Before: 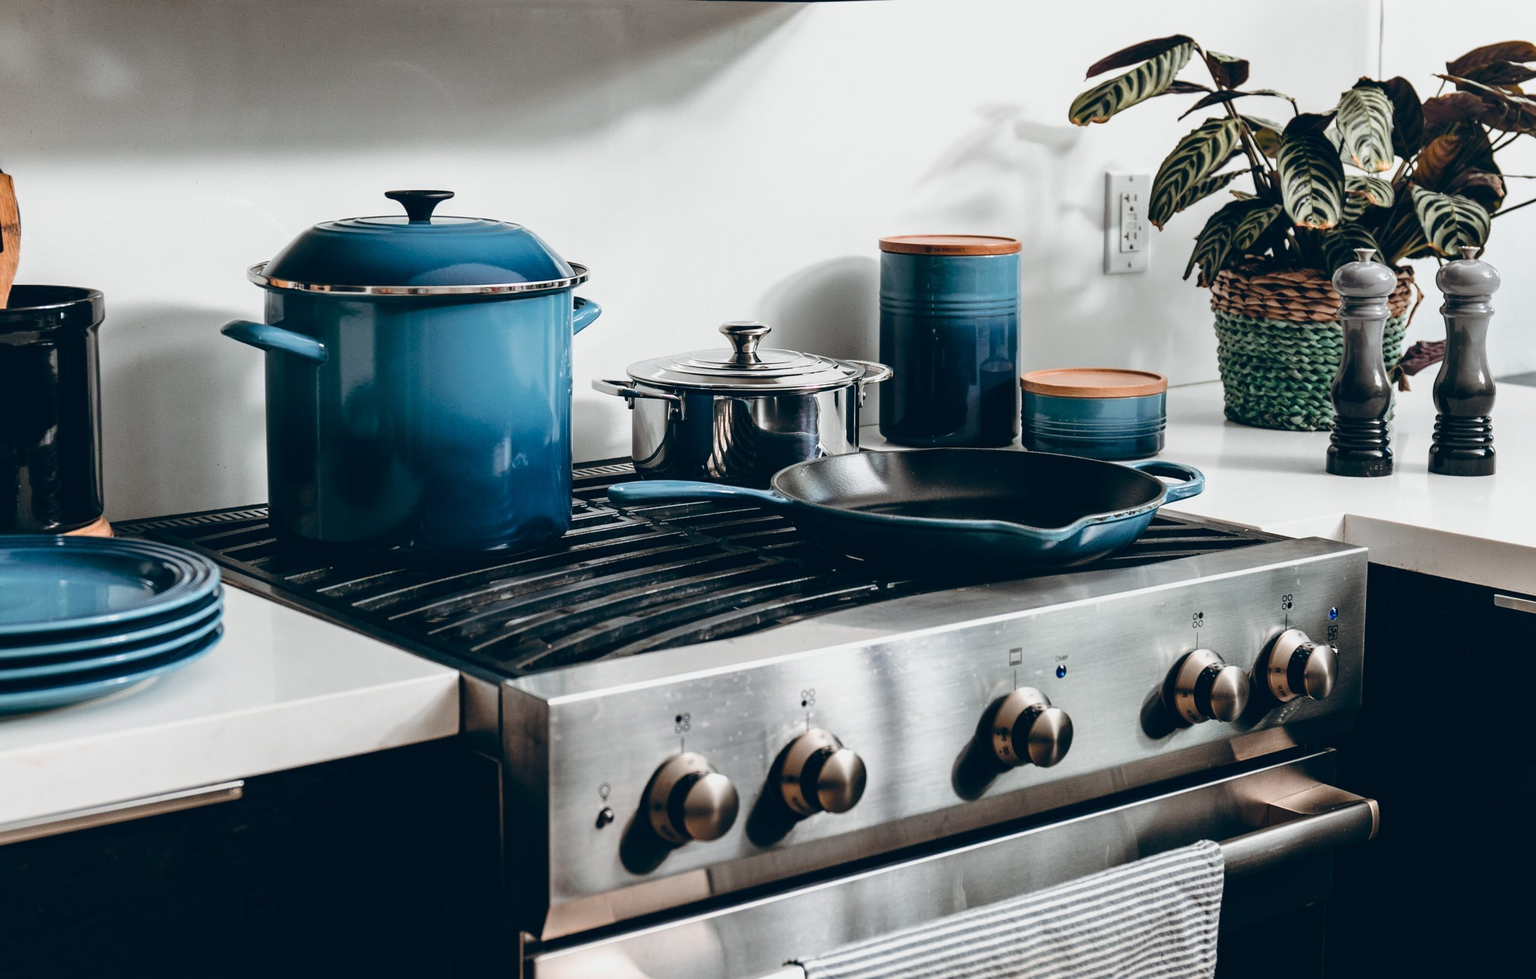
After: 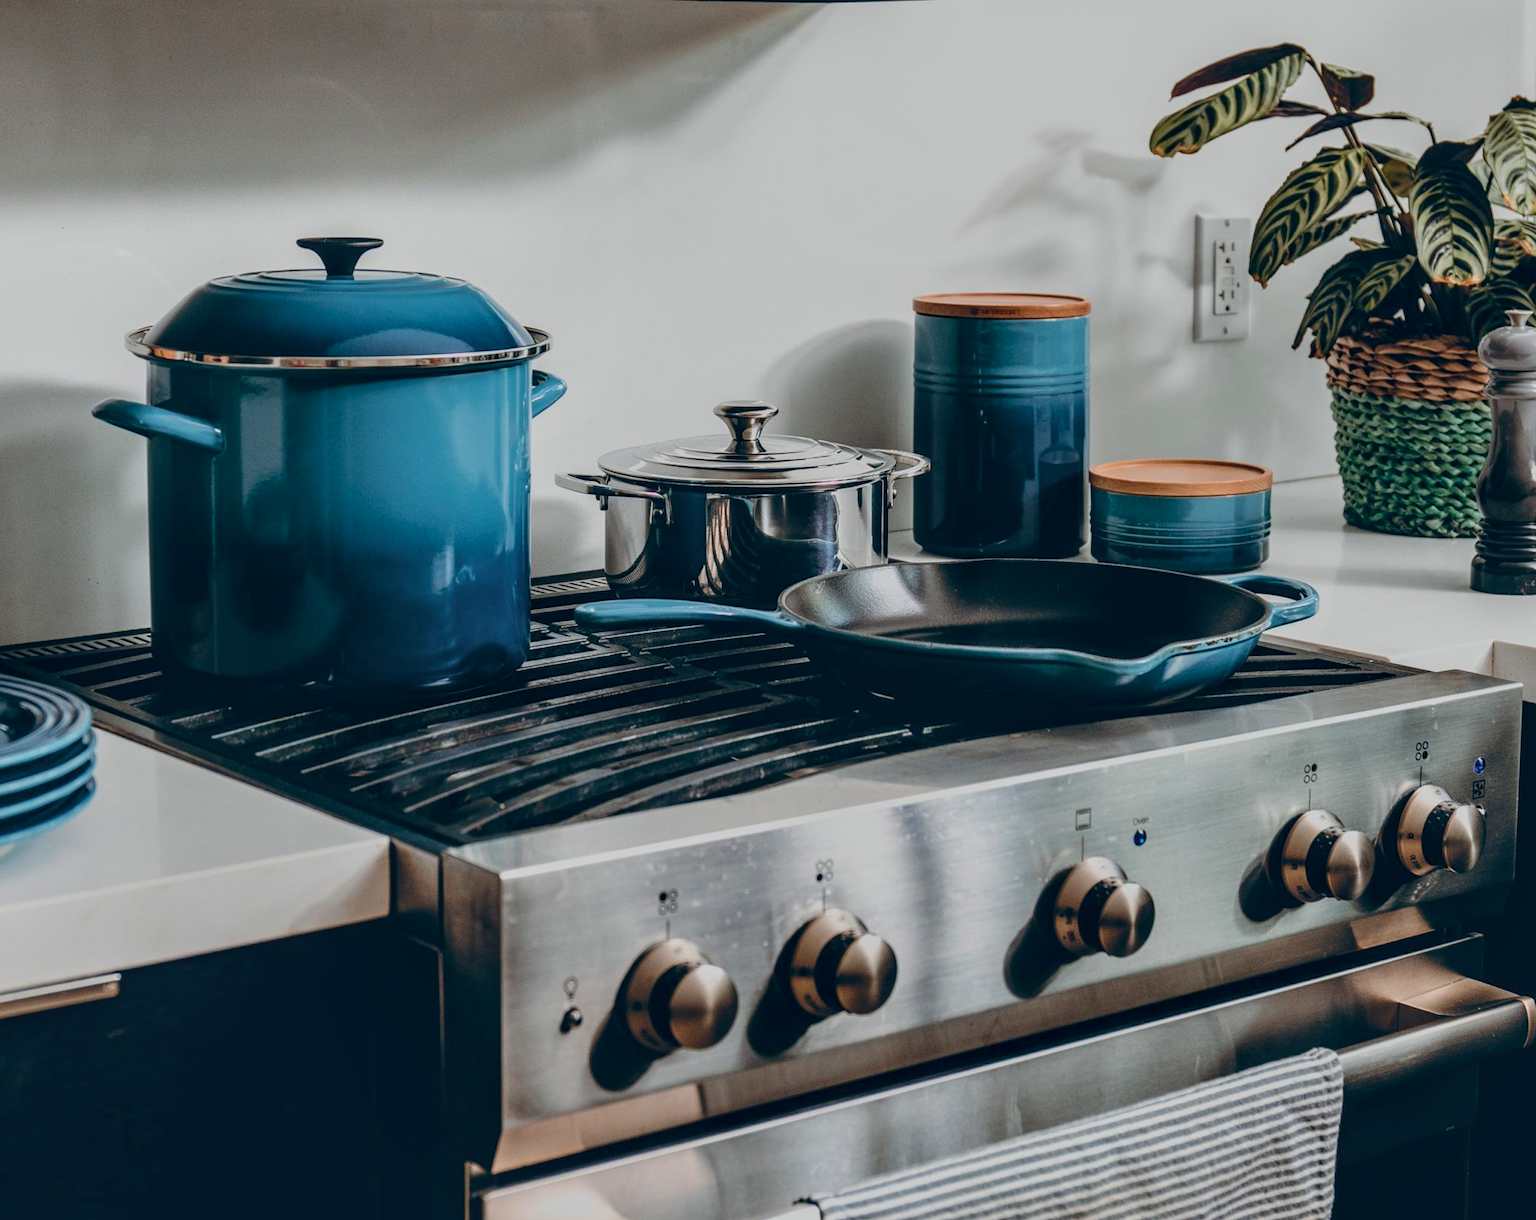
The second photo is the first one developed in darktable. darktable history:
crop and rotate: left 9.597%, right 10.195%
local contrast: detail 130%
color balance: contrast -15%
velvia: strength 45%
shadows and highlights: radius 121.13, shadows 21.4, white point adjustment -9.72, highlights -14.39, soften with gaussian
